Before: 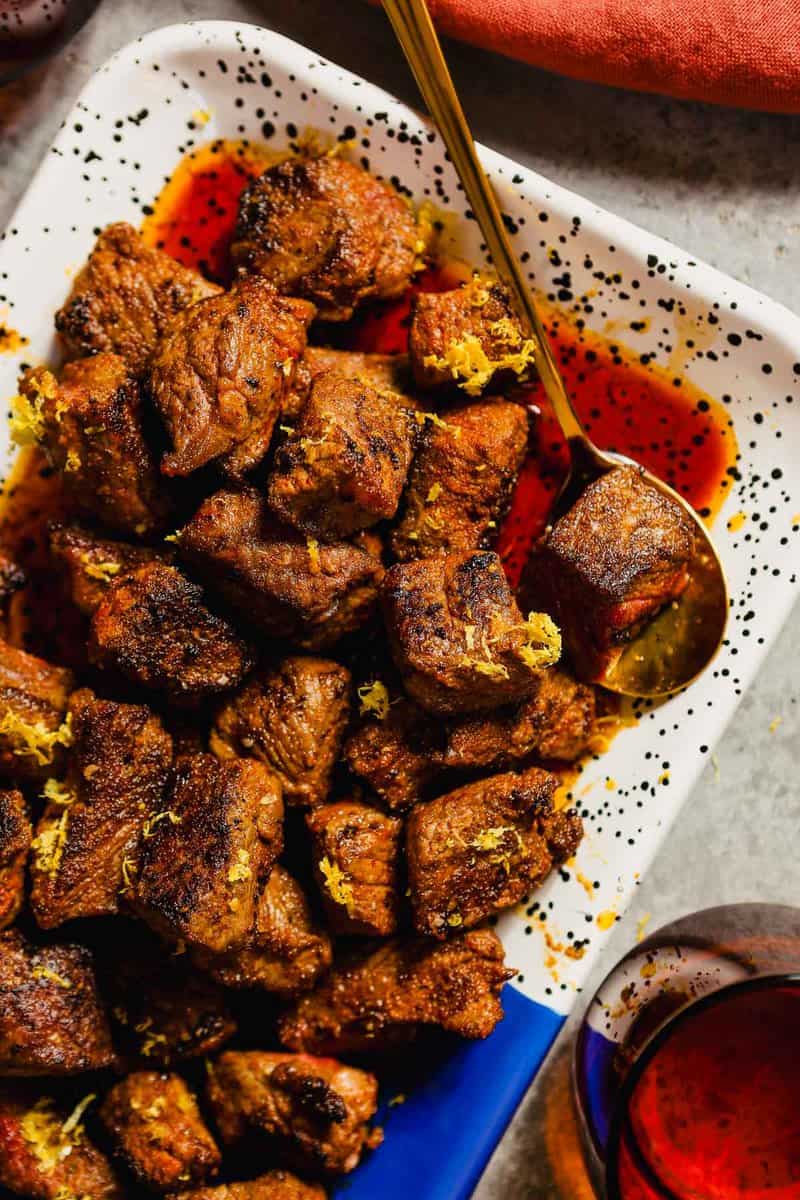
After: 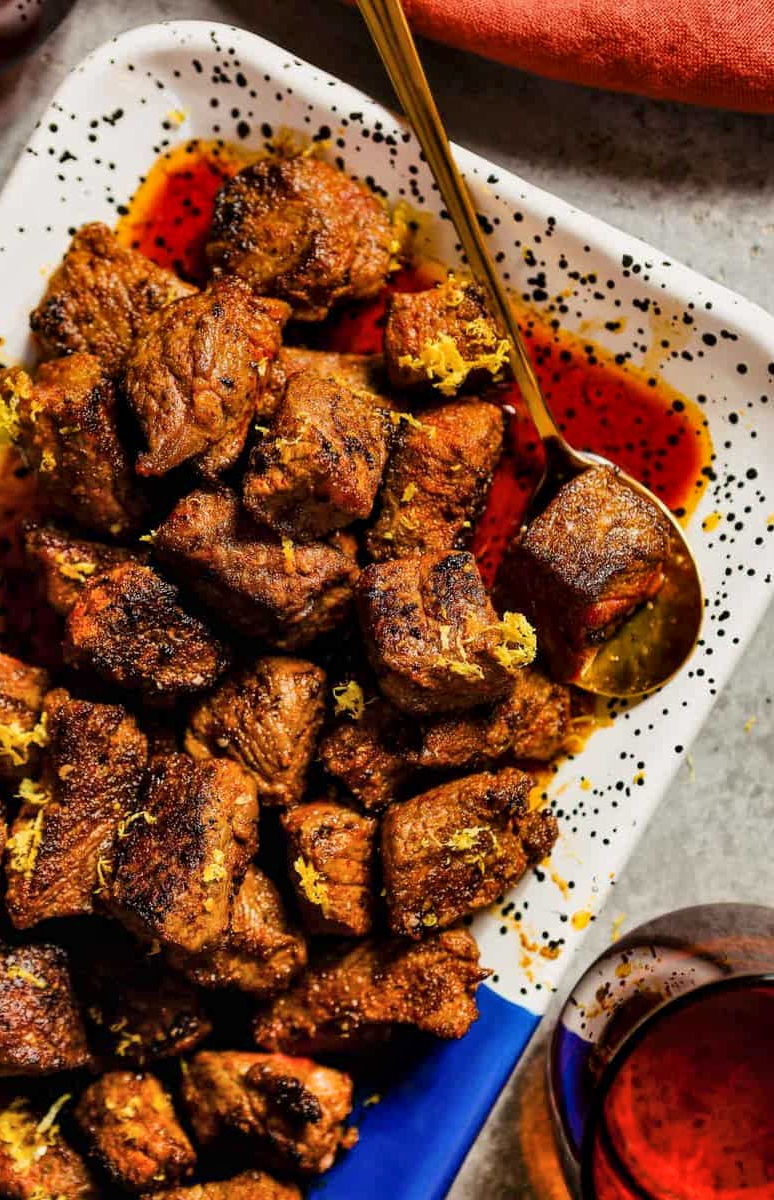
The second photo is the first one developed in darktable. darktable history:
local contrast: highlights 101%, shadows 103%, detail 120%, midtone range 0.2
shadows and highlights: shadows 43.56, white point adjustment -1.3, soften with gaussian
crop and rotate: left 3.236%
